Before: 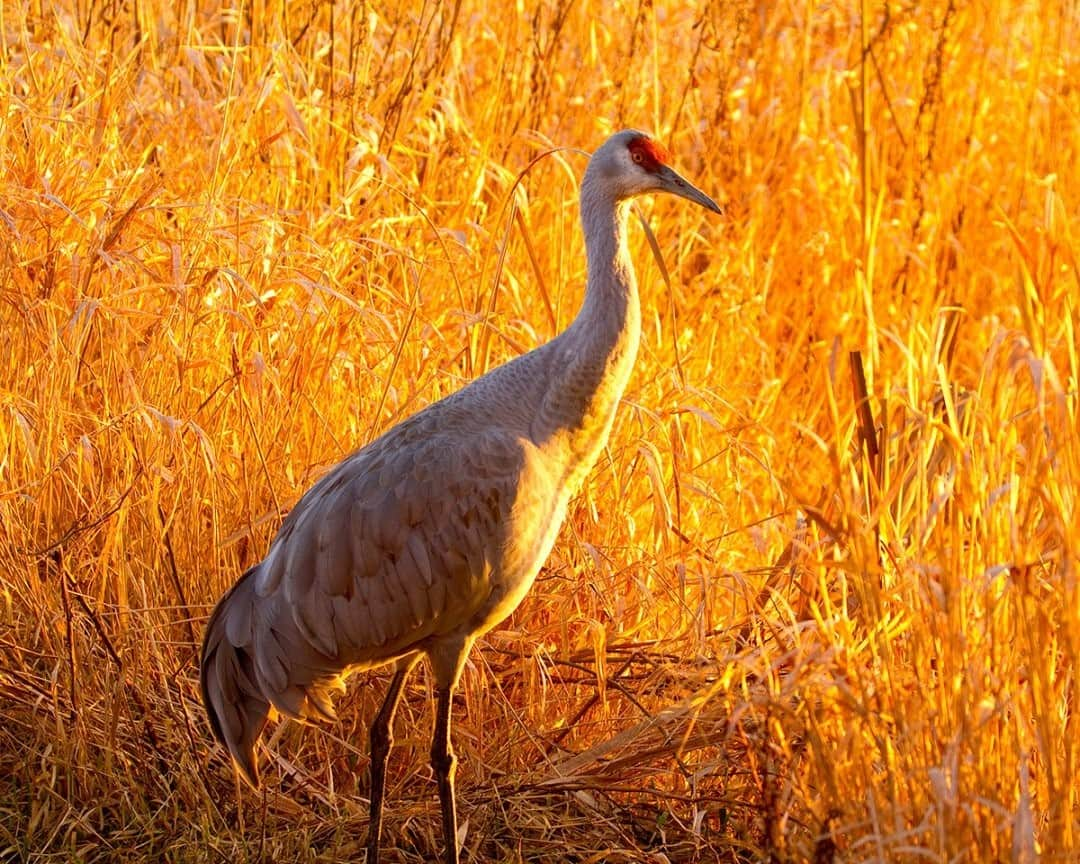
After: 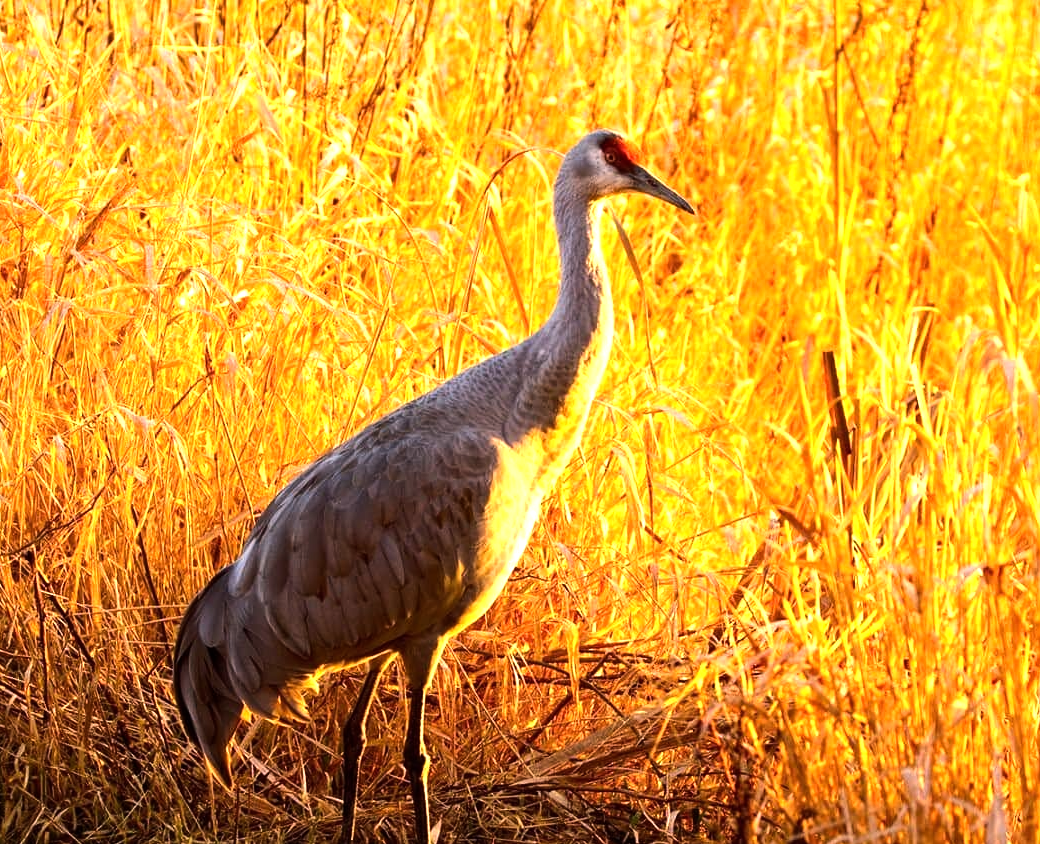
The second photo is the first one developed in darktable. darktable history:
crop and rotate: left 2.536%, right 1.107%, bottom 2.246%
tone equalizer: -8 EV -1.08 EV, -7 EV -1.01 EV, -6 EV -0.867 EV, -5 EV -0.578 EV, -3 EV 0.578 EV, -2 EV 0.867 EV, -1 EV 1.01 EV, +0 EV 1.08 EV, edges refinement/feathering 500, mask exposure compensation -1.57 EV, preserve details no
